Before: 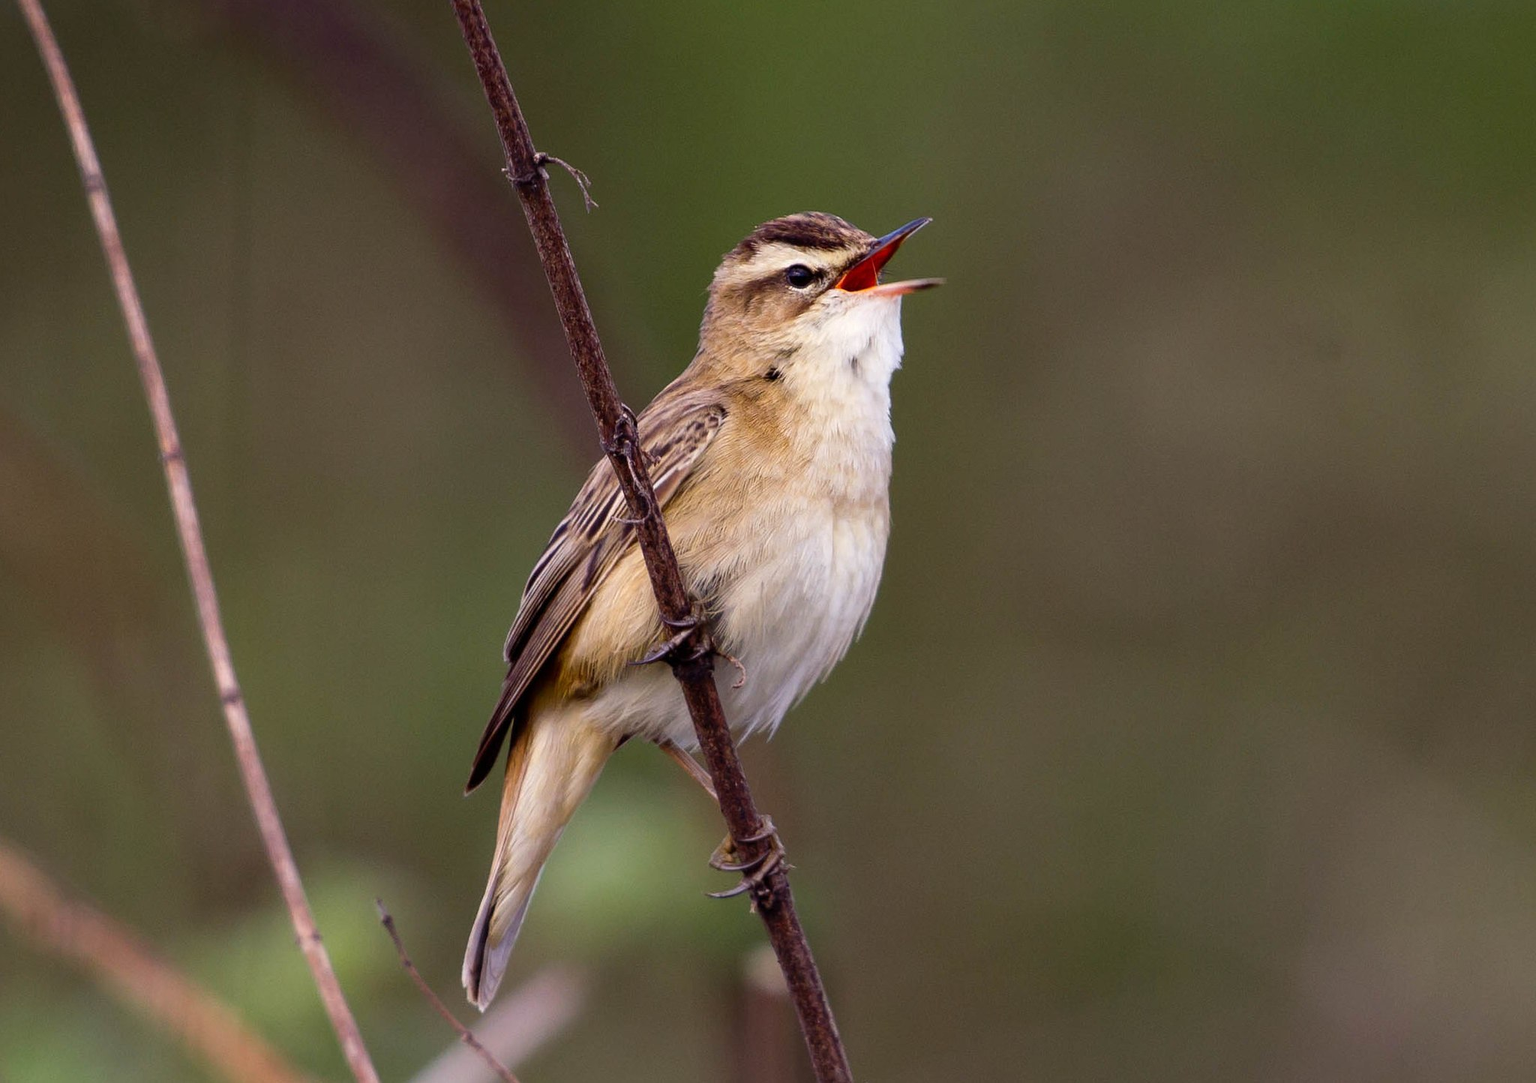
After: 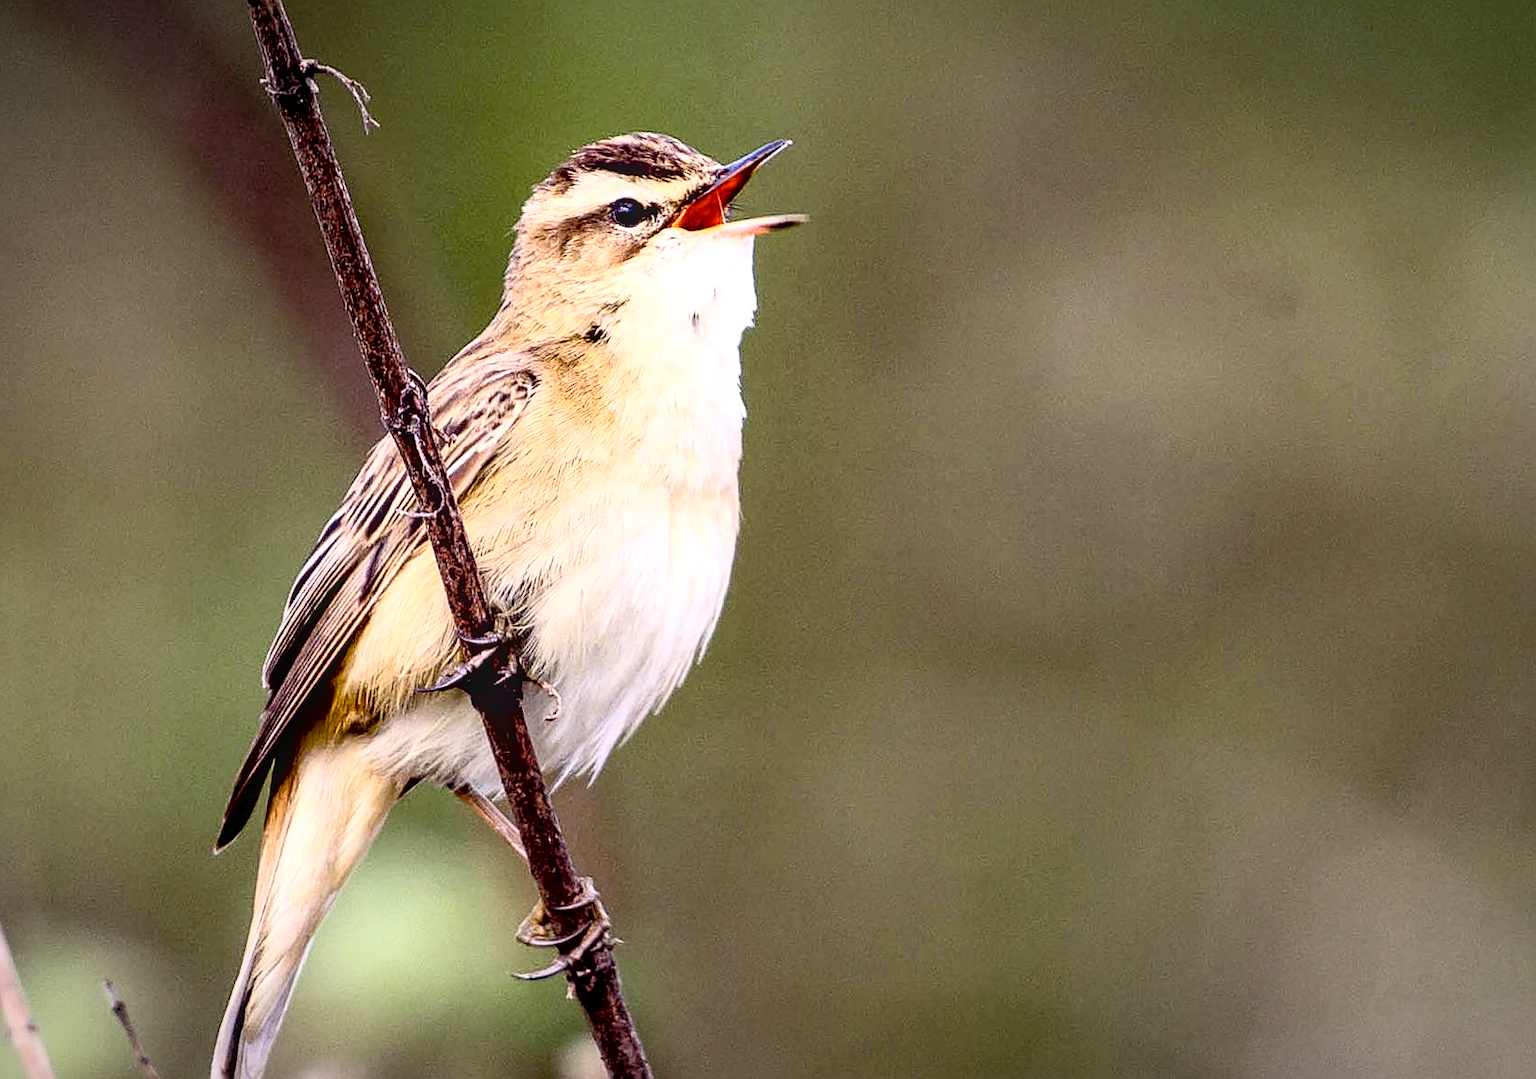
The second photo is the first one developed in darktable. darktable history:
sharpen: on, module defaults
crop: left 18.954%, top 9.637%, right 0%, bottom 9.602%
contrast brightness saturation: contrast 0.376, brightness 0.535
vignetting: fall-off radius 69.04%, brightness -0.403, saturation -0.297, automatic ratio true, dithering 8-bit output
exposure: black level correction 0.017, exposure -0.01 EV, compensate exposure bias true, compensate highlight preservation false
local contrast: on, module defaults
tone equalizer: -8 EV -0.396 EV, -7 EV -0.427 EV, -6 EV -0.307 EV, -5 EV -0.222 EV, -3 EV 0.235 EV, -2 EV 0.352 EV, -1 EV 0.374 EV, +0 EV 0.415 EV
